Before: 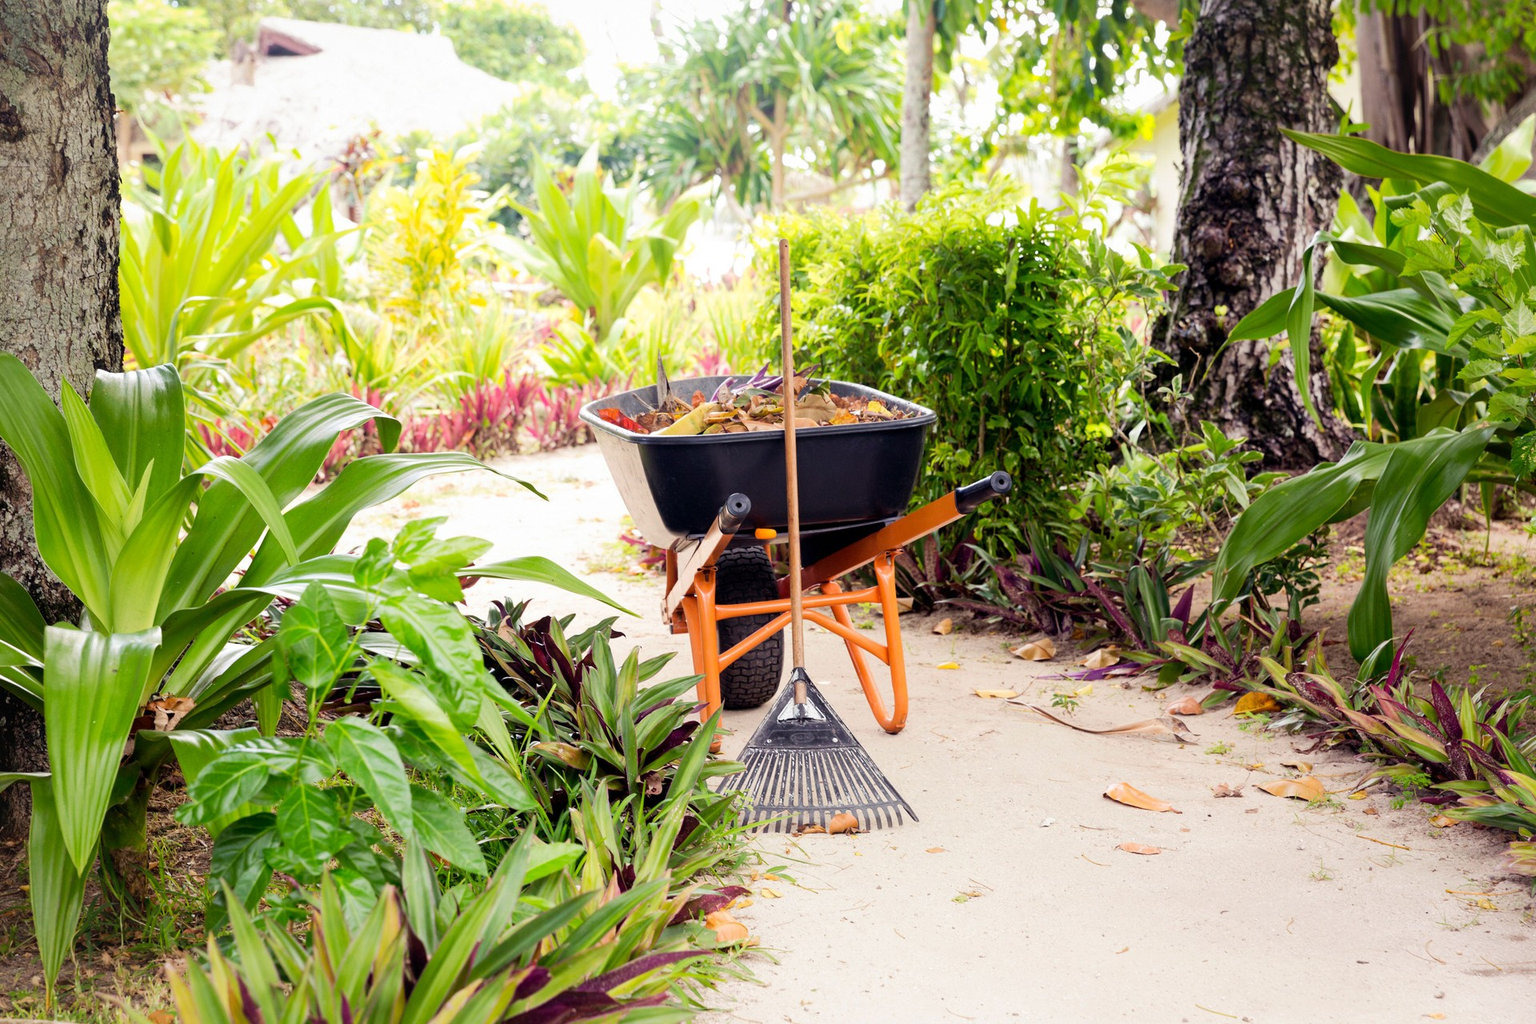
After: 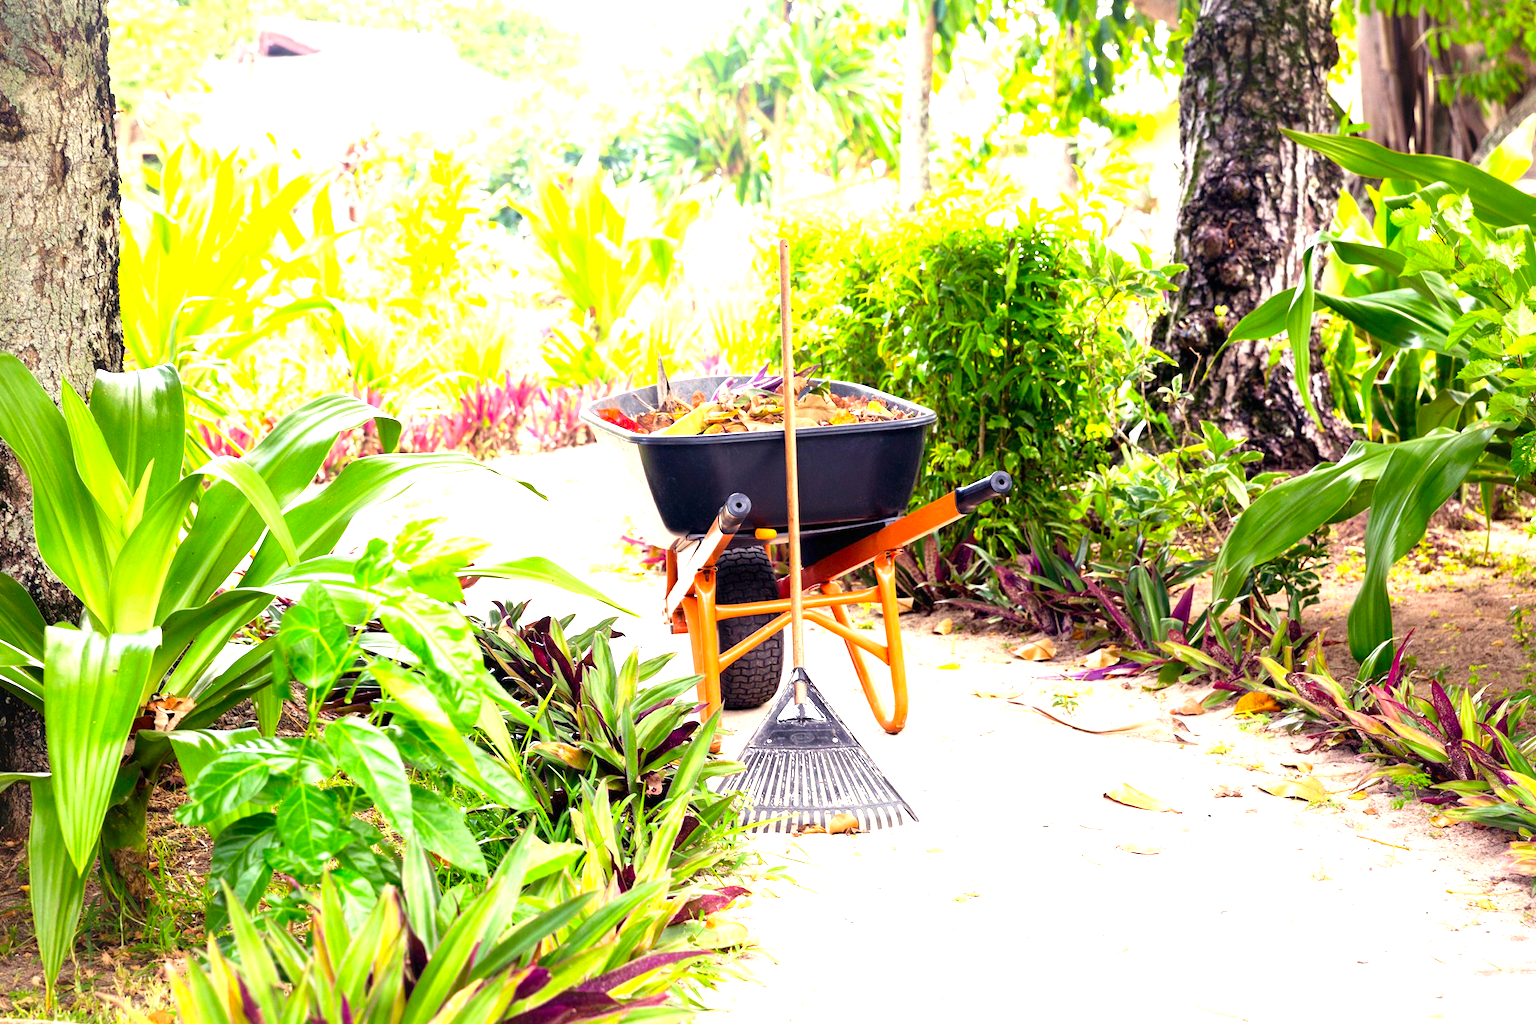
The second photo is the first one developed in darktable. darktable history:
exposure: black level correction 0, exposure 1.1 EV, compensate exposure bias true, compensate highlight preservation false
color contrast: green-magenta contrast 1.2, blue-yellow contrast 1.2
